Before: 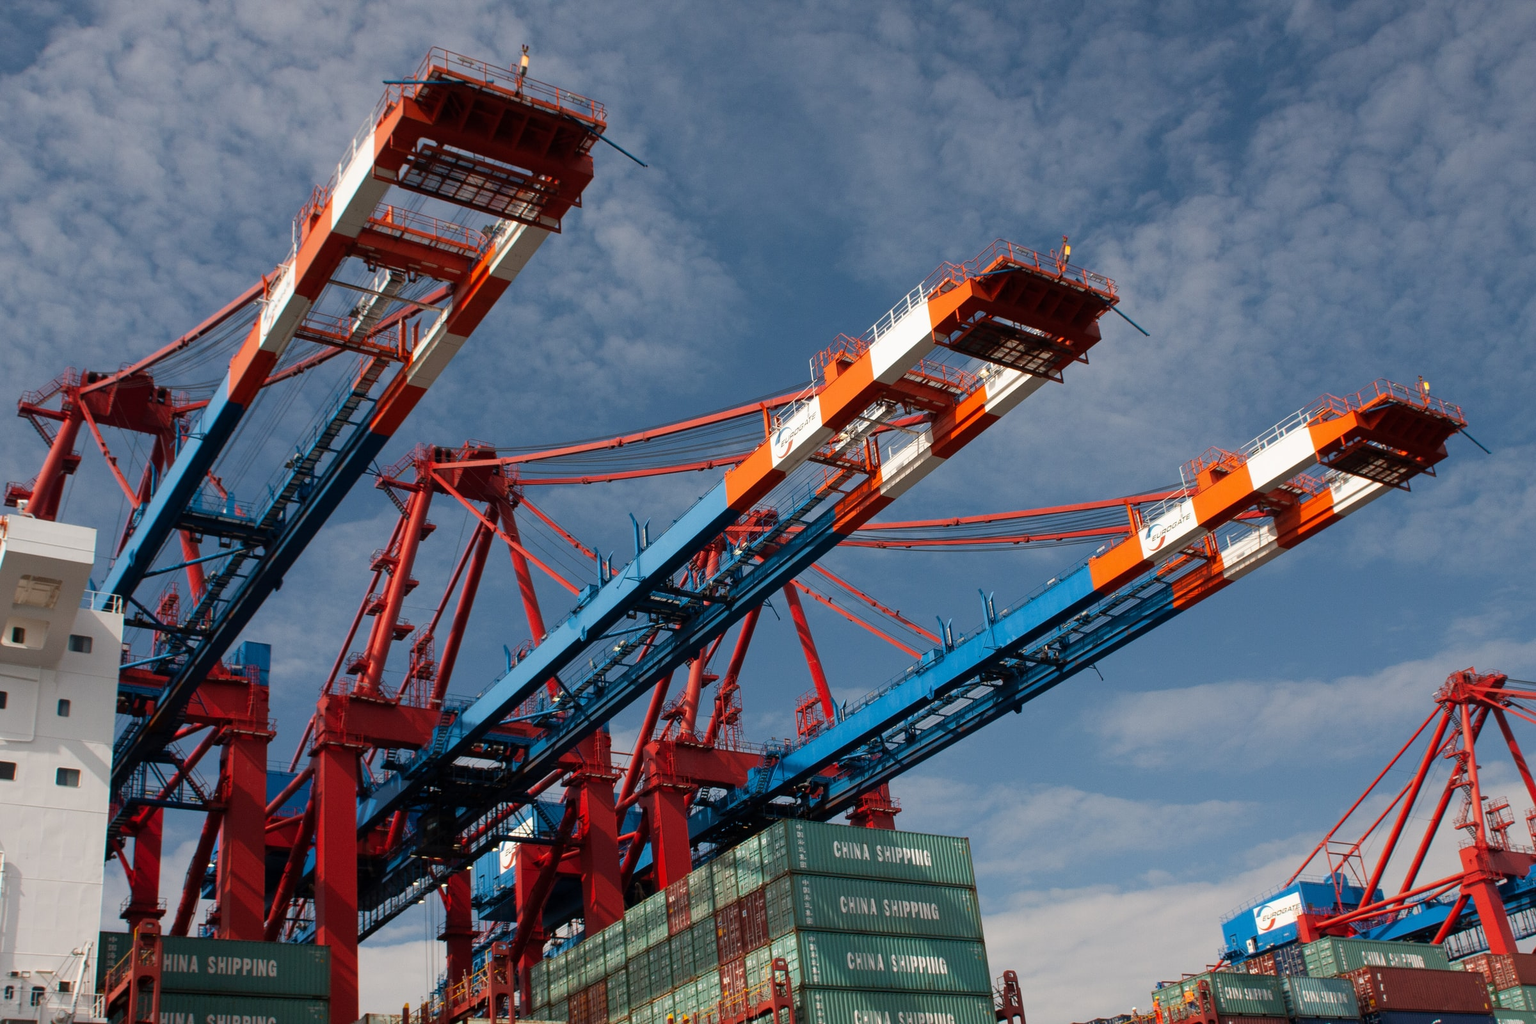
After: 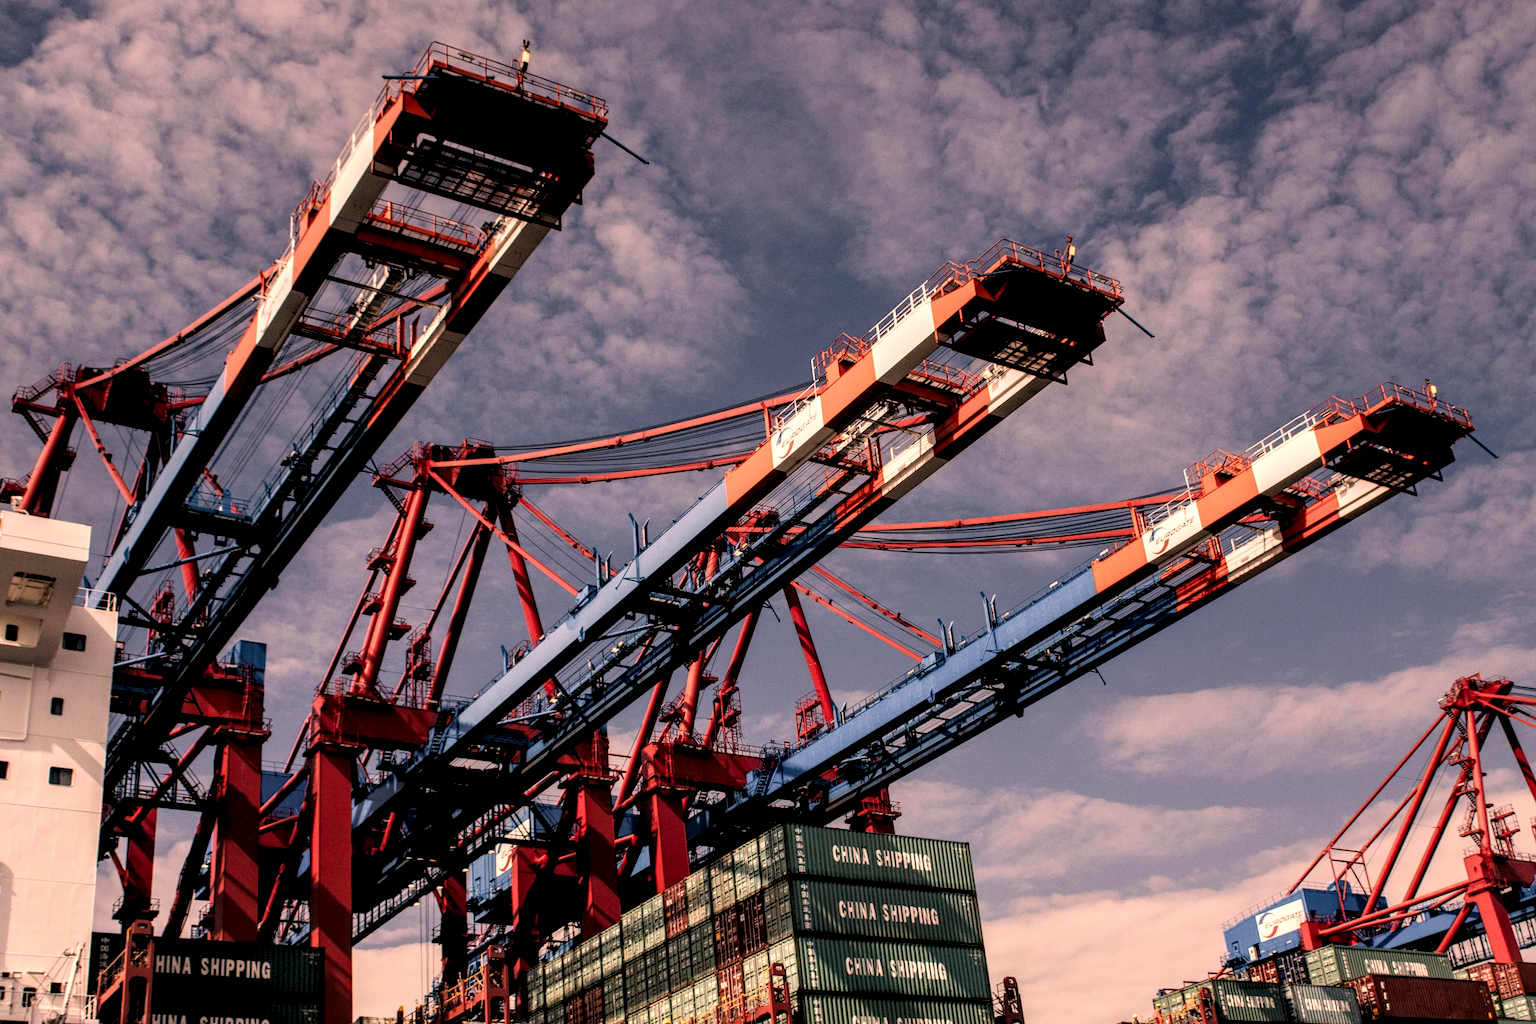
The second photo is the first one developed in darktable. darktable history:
filmic rgb: black relative exposure -5.11 EV, white relative exposure 3.98 EV, hardness 2.89, contrast 1.198, color science v4 (2020)
local contrast: detail 204%
crop and rotate: angle -0.326°
color correction: highlights a* 21.17, highlights b* 19.26
